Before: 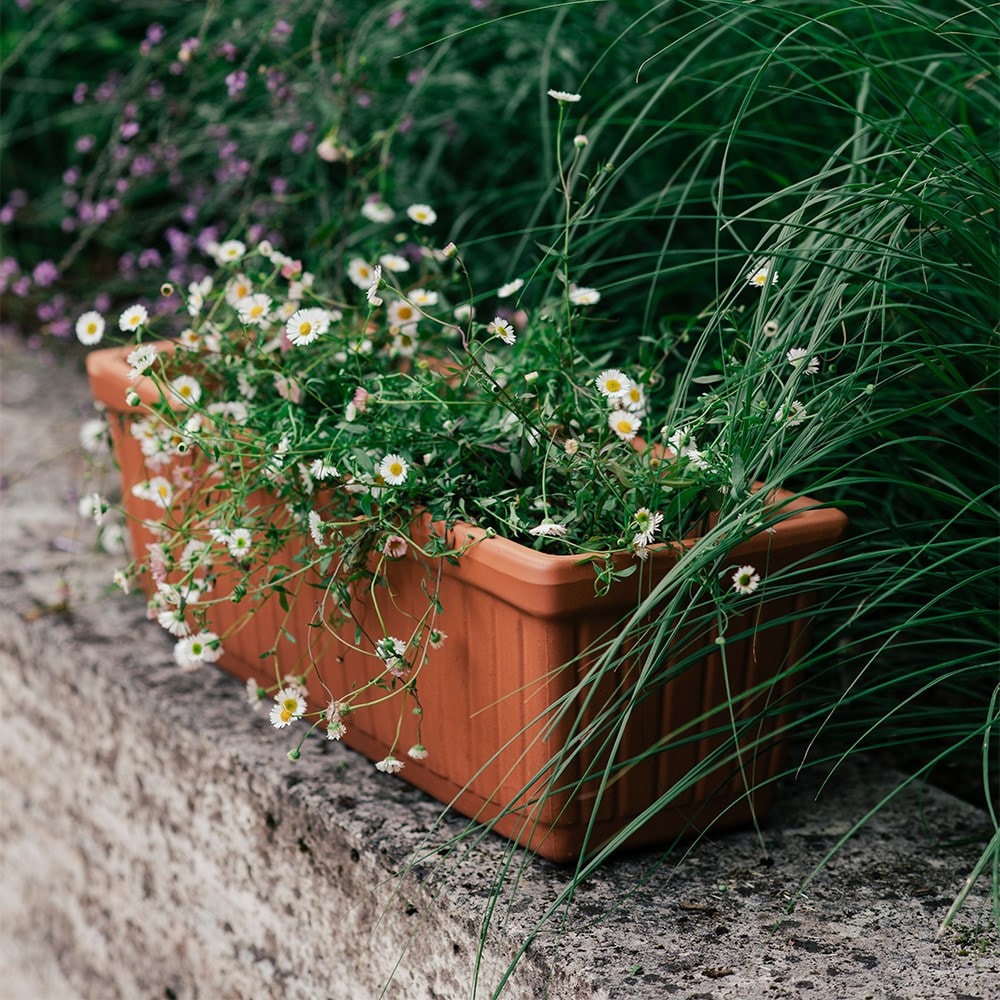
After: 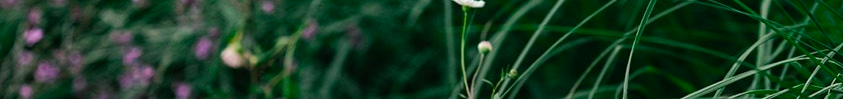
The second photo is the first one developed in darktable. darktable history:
crop and rotate: left 9.644%, top 9.491%, right 6.021%, bottom 80.509%
color calibration: illuminant same as pipeline (D50), x 0.346, y 0.359, temperature 5002.42 K
color balance rgb: linear chroma grading › global chroma 10%, perceptual saturation grading › global saturation 5%, perceptual brilliance grading › global brilliance 4%, global vibrance 7%, saturation formula JzAzBz (2021)
